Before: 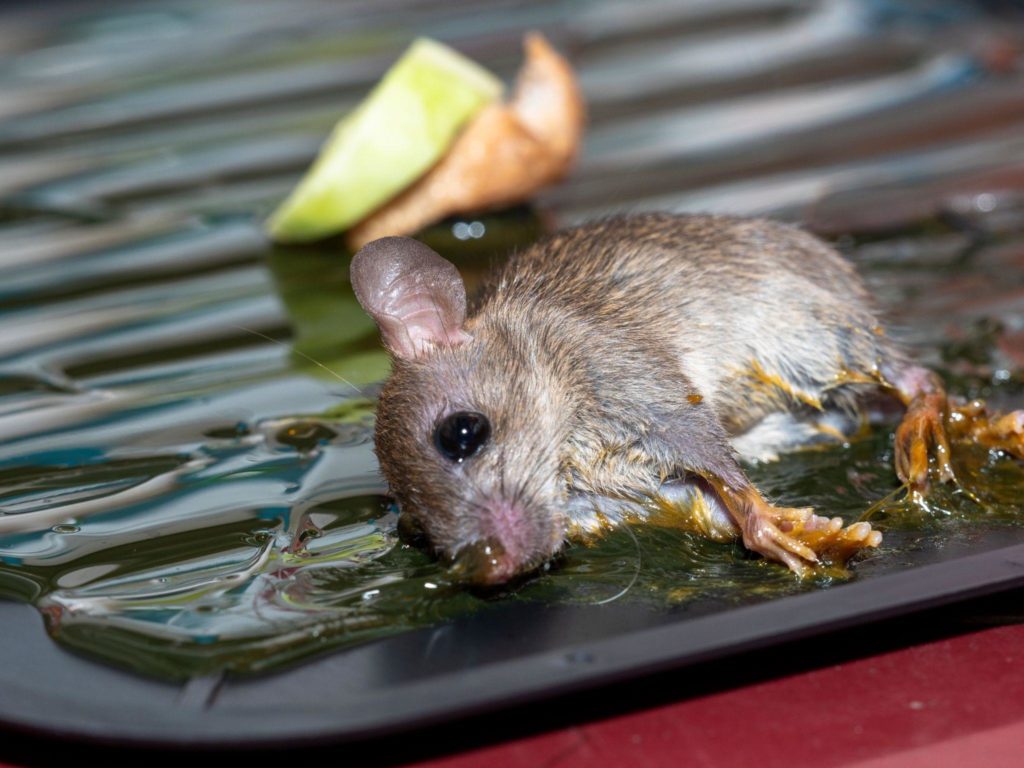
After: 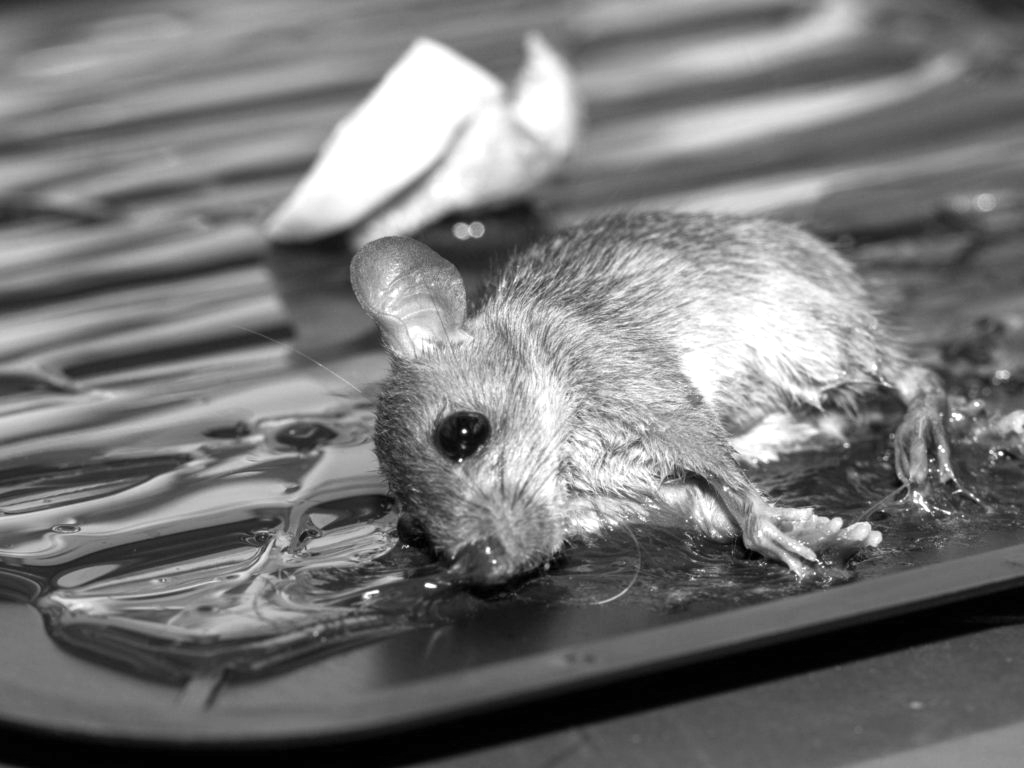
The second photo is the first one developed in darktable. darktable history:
exposure: black level correction 0, exposure 0.5 EV, compensate exposure bias true, compensate highlight preservation false
monochrome: size 3.1
